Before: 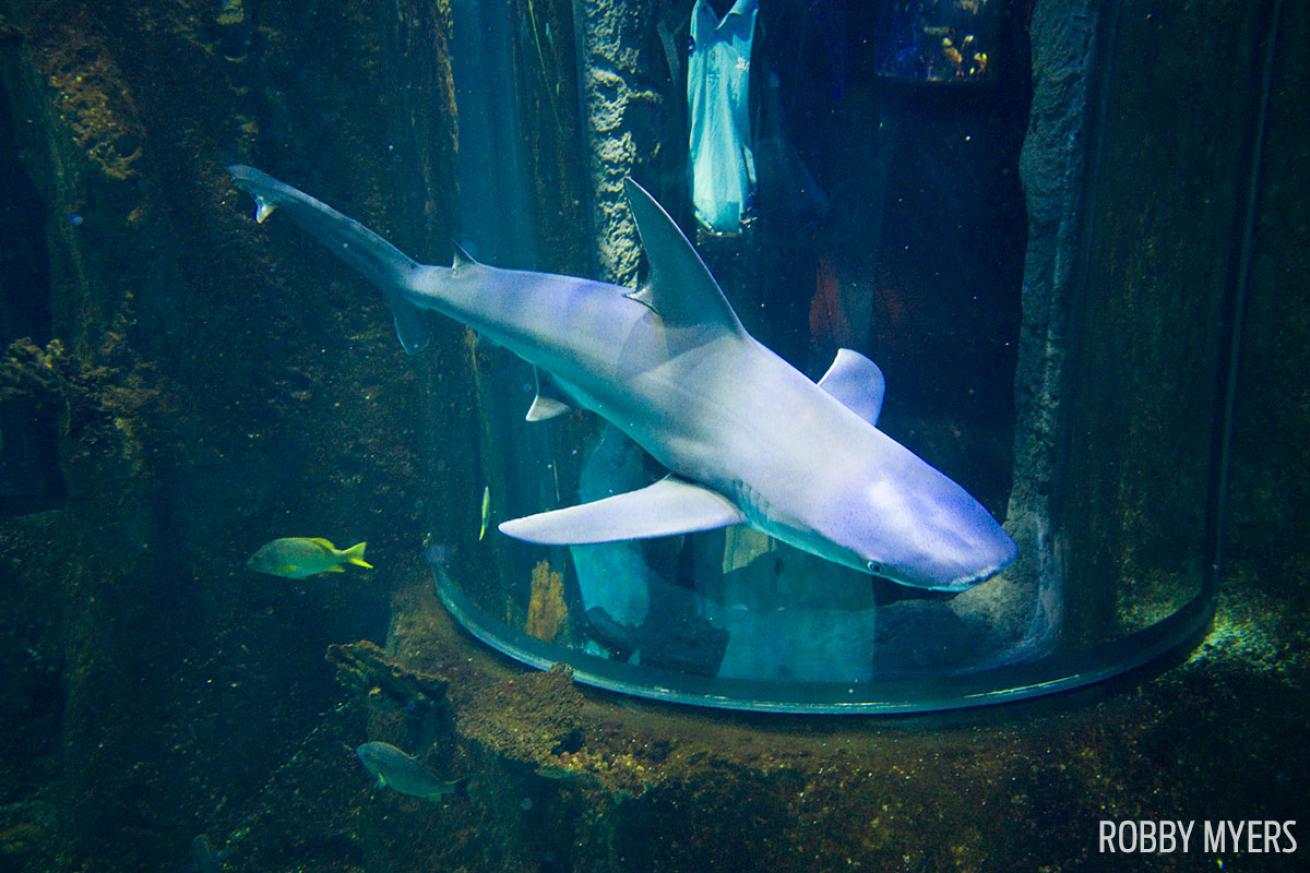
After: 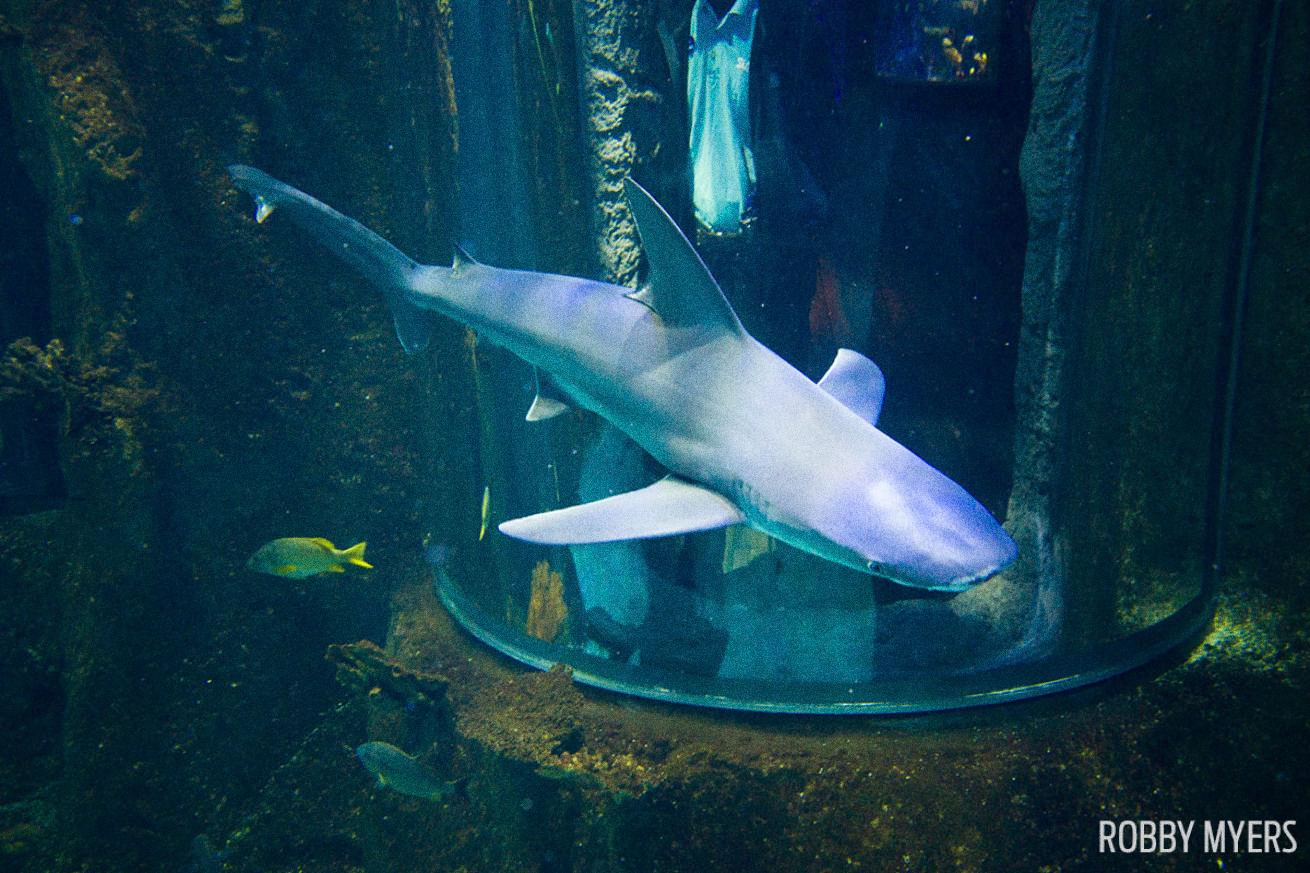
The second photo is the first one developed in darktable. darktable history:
color zones: curves: ch2 [(0, 0.5) (0.143, 0.5) (0.286, 0.489) (0.415, 0.421) (0.571, 0.5) (0.714, 0.5) (0.857, 0.5) (1, 0.5)]
grain: coarseness 0.09 ISO, strength 40%
